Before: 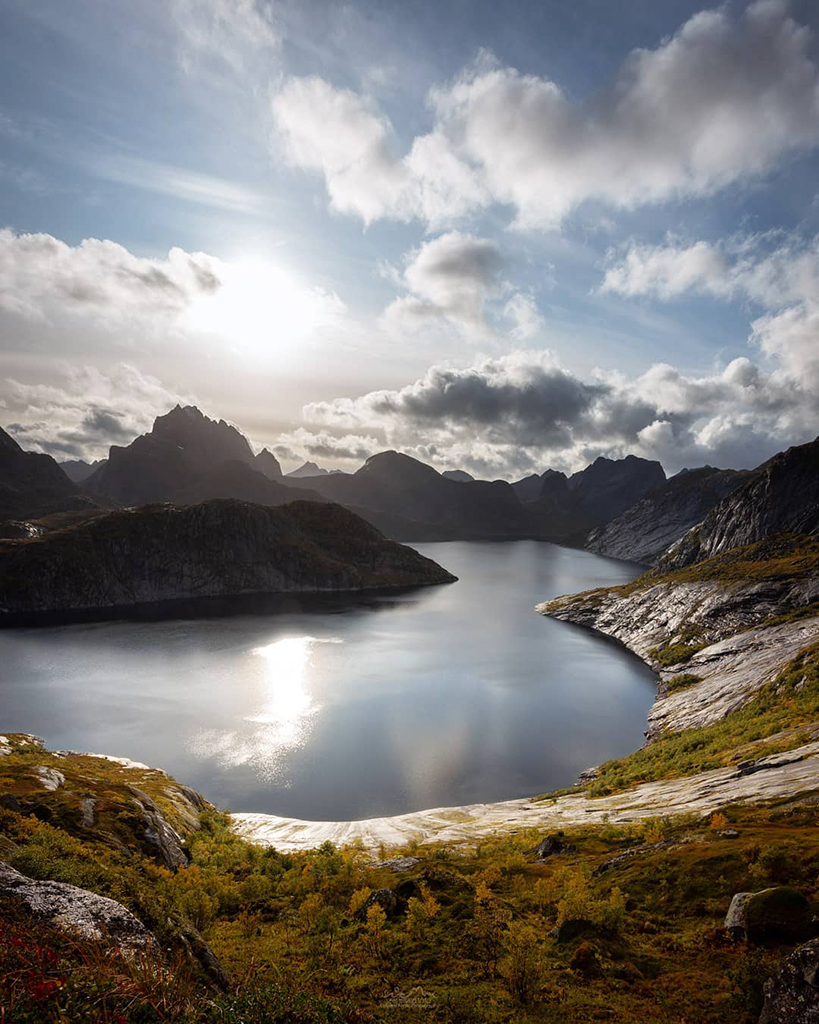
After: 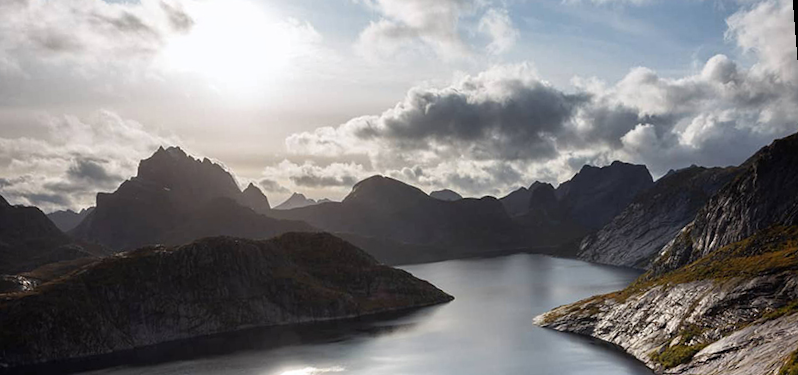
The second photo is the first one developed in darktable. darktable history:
crop and rotate: top 23.84%, bottom 34.294%
rotate and perspective: rotation -4.57°, crop left 0.054, crop right 0.944, crop top 0.087, crop bottom 0.914
